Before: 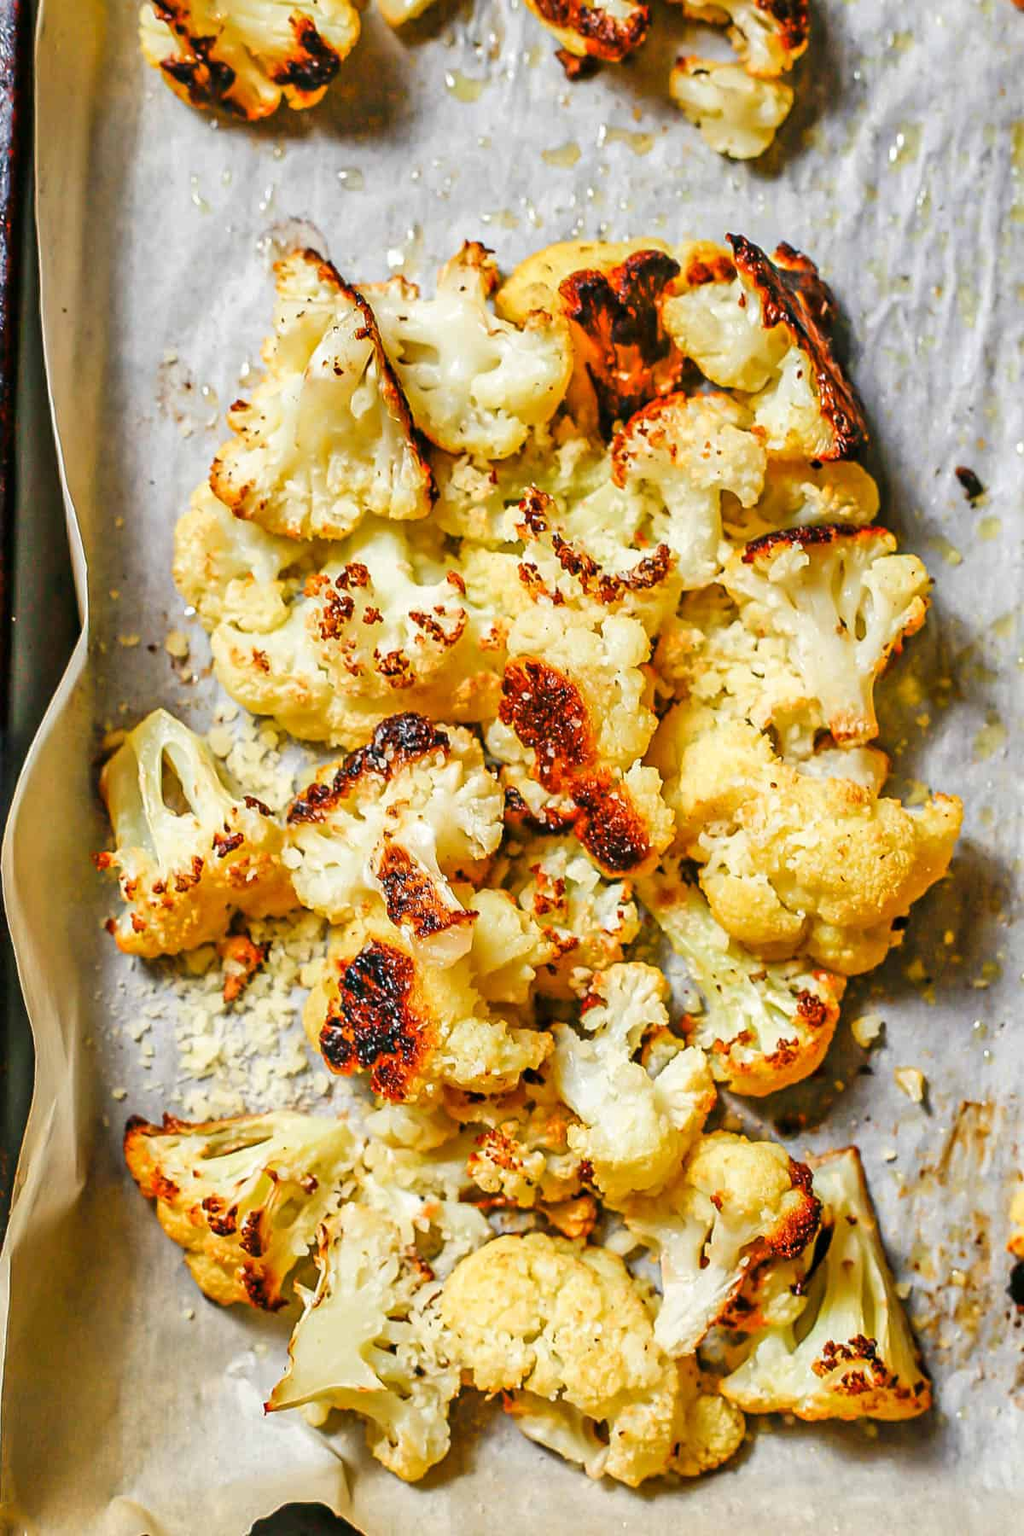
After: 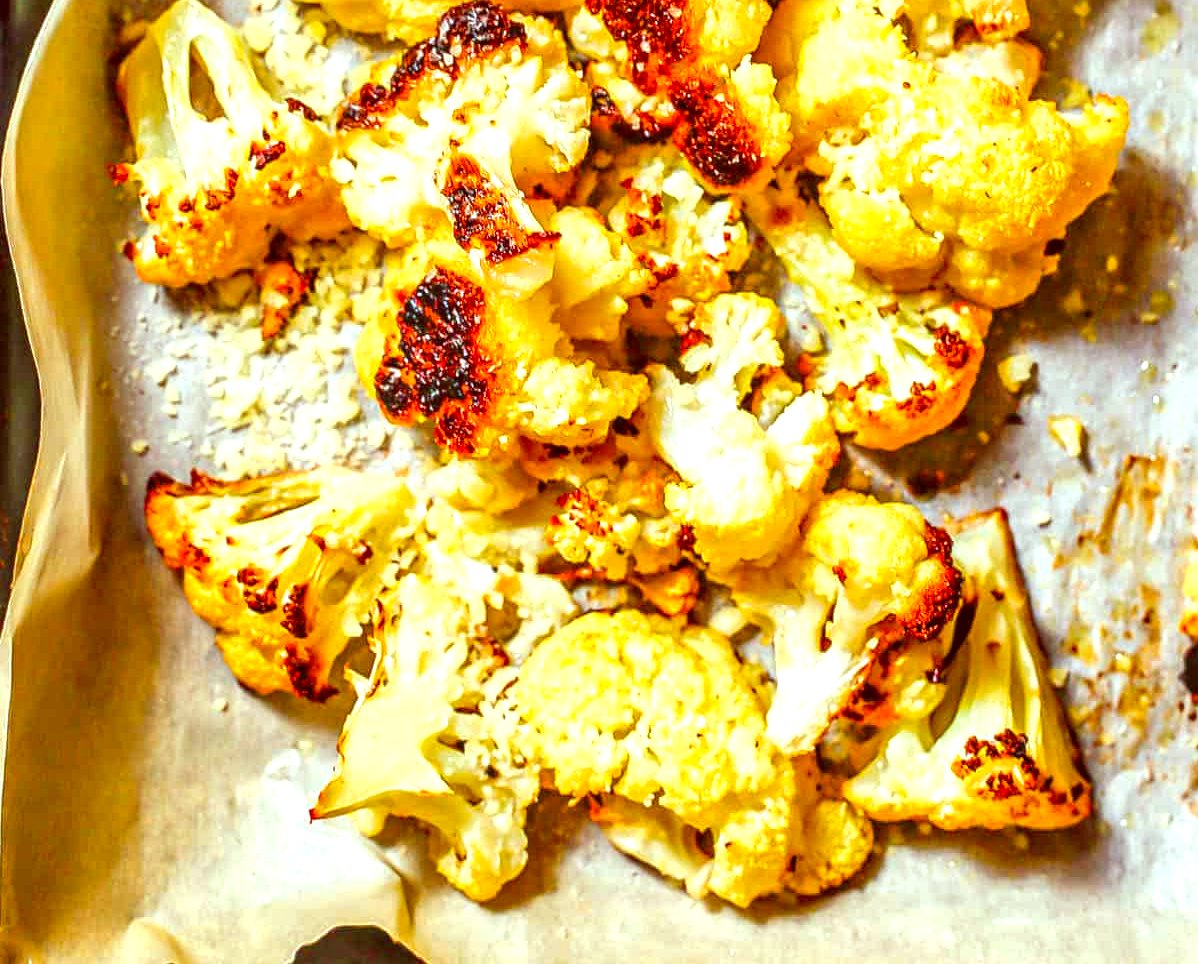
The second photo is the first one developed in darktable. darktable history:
crop and rotate: top 46.427%, right 0.123%
color correction: highlights a* -7.08, highlights b* -0.205, shadows a* 20.1, shadows b* 11.05
local contrast: on, module defaults
exposure: black level correction 0, exposure 0.593 EV, compensate highlight preservation false
color balance rgb: power › chroma 0.252%, power › hue 63.3°, linear chroma grading › global chroma 15.547%, perceptual saturation grading › global saturation 7.36%, perceptual saturation grading › shadows 5.106%
